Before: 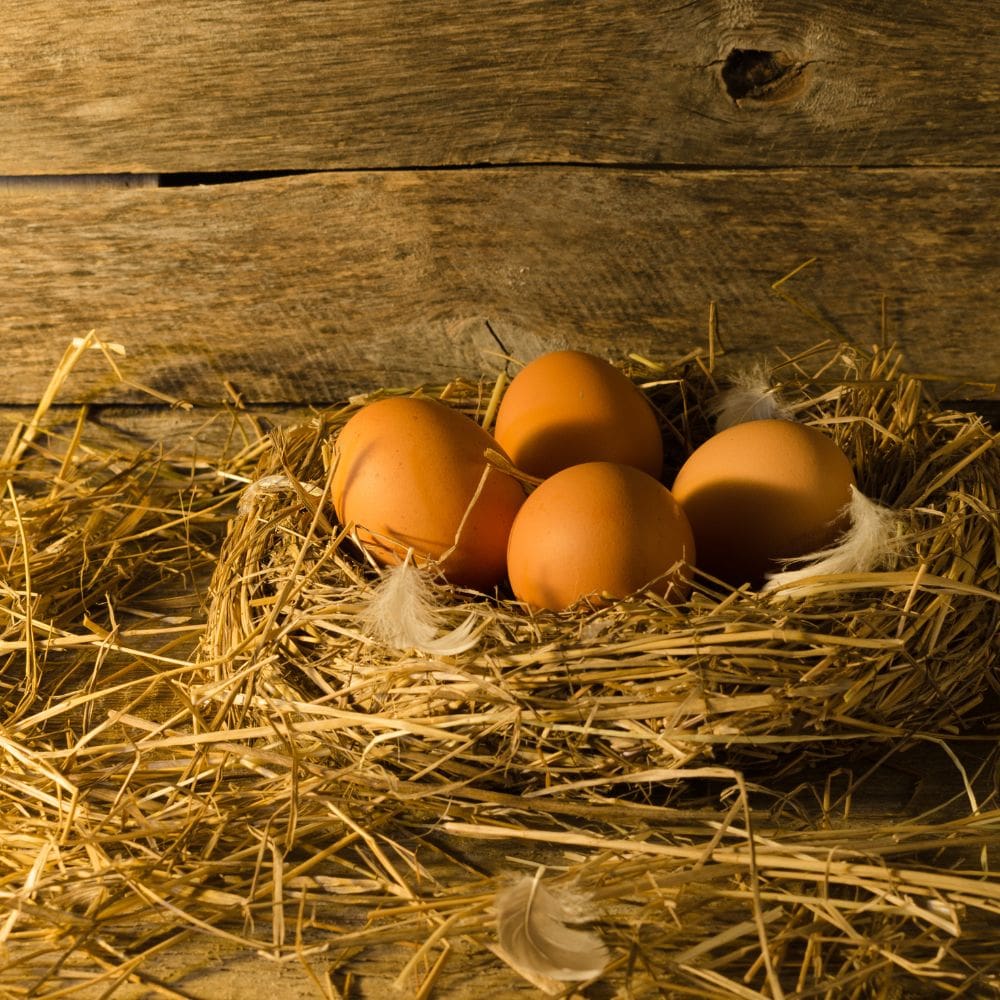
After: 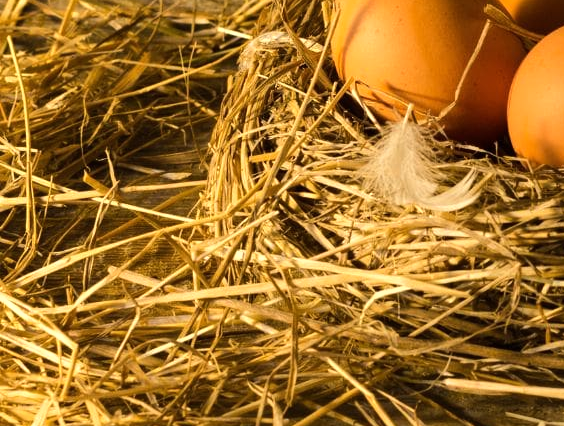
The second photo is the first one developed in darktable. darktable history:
crop: top 44.483%, right 43.593%, bottom 12.892%
tone equalizer: -8 EV -0.417 EV, -7 EV -0.389 EV, -6 EV -0.333 EV, -5 EV -0.222 EV, -3 EV 0.222 EV, -2 EV 0.333 EV, -1 EV 0.389 EV, +0 EV 0.417 EV, edges refinement/feathering 500, mask exposure compensation -1.57 EV, preserve details no
shadows and highlights: radius 125.46, shadows 30.51, highlights -30.51, low approximation 0.01, soften with gaussian
